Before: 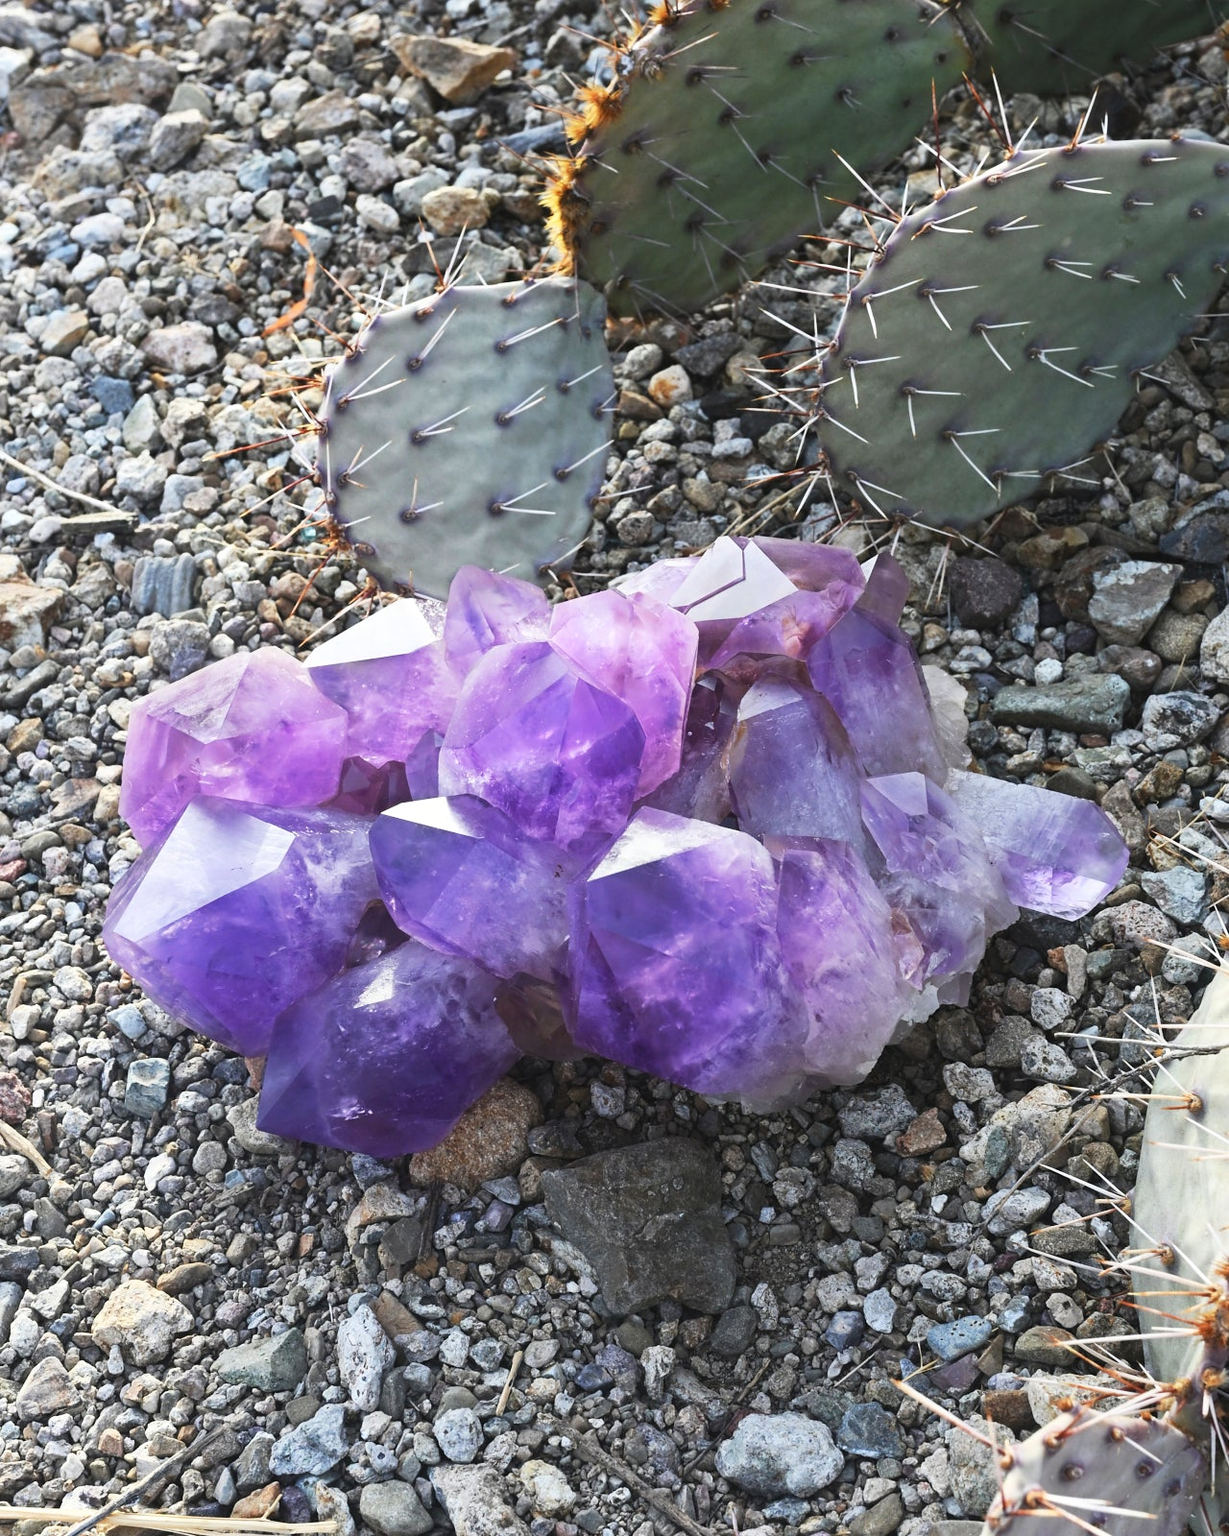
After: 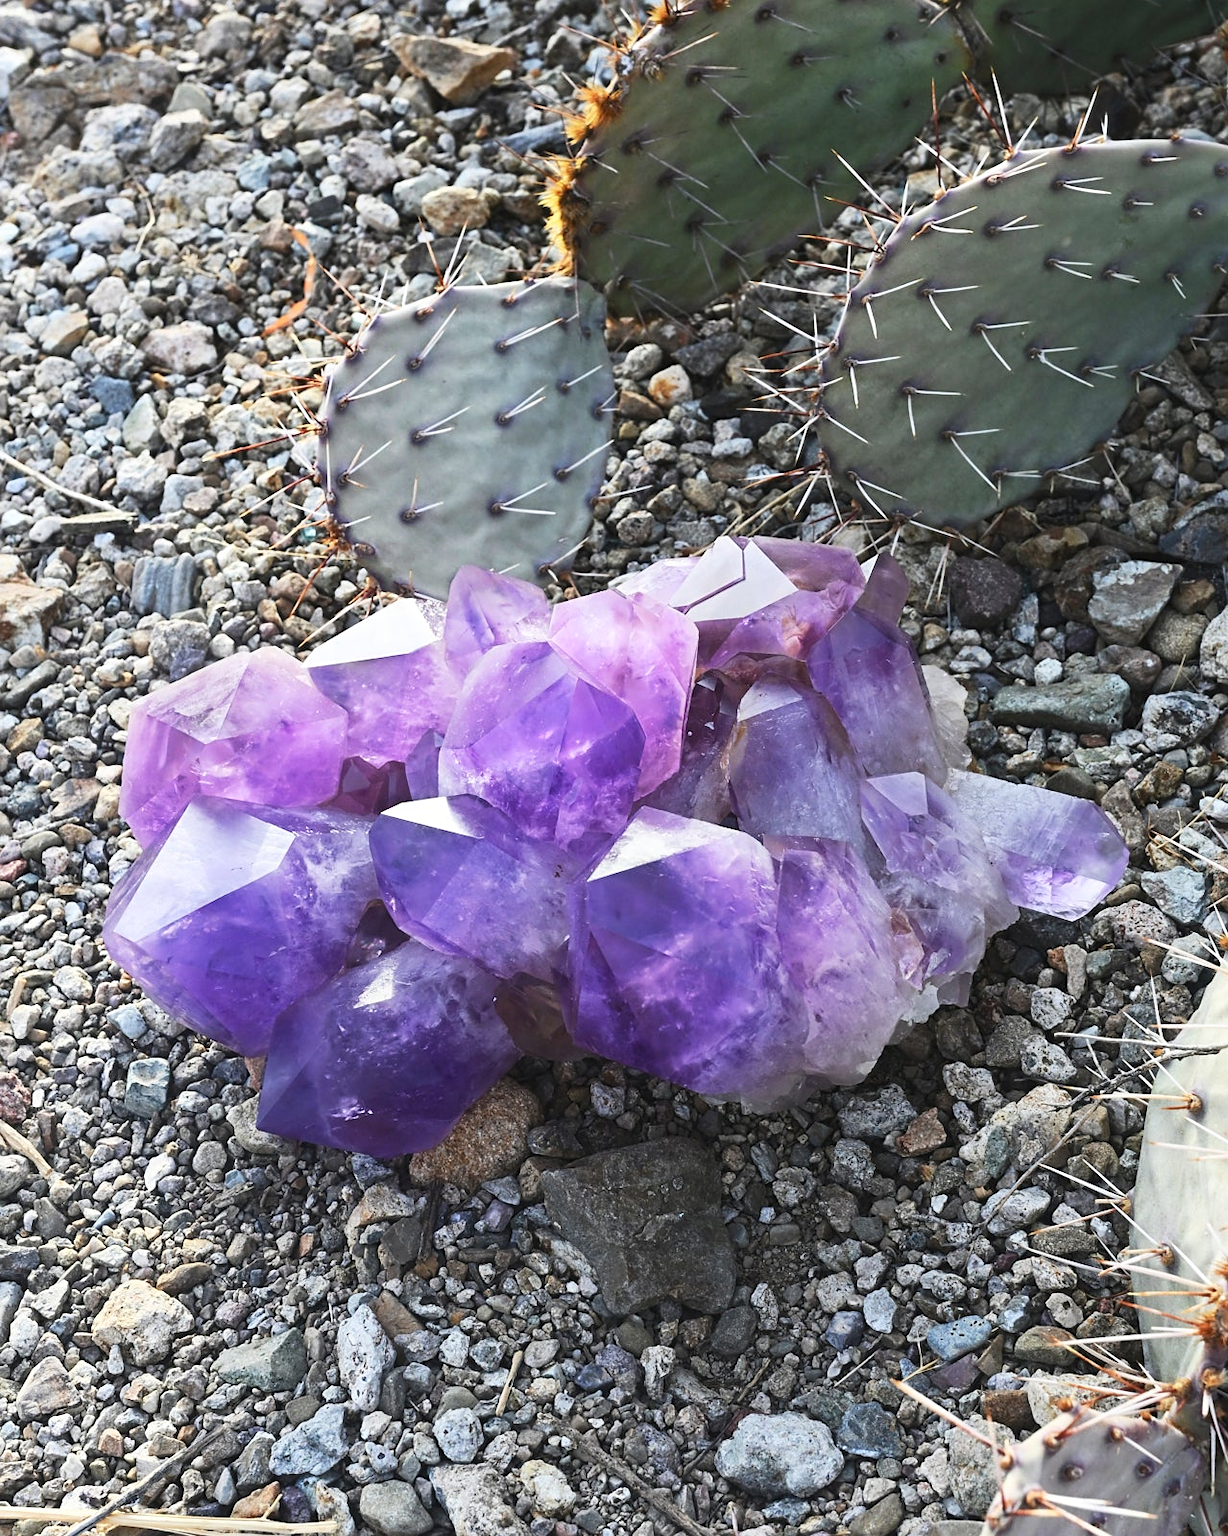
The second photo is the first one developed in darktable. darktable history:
sharpen: amount 0.211
tone curve: curves: ch0 [(0, 0) (0.265, 0.253) (0.732, 0.751) (1, 1)], color space Lab, independent channels, preserve colors none
